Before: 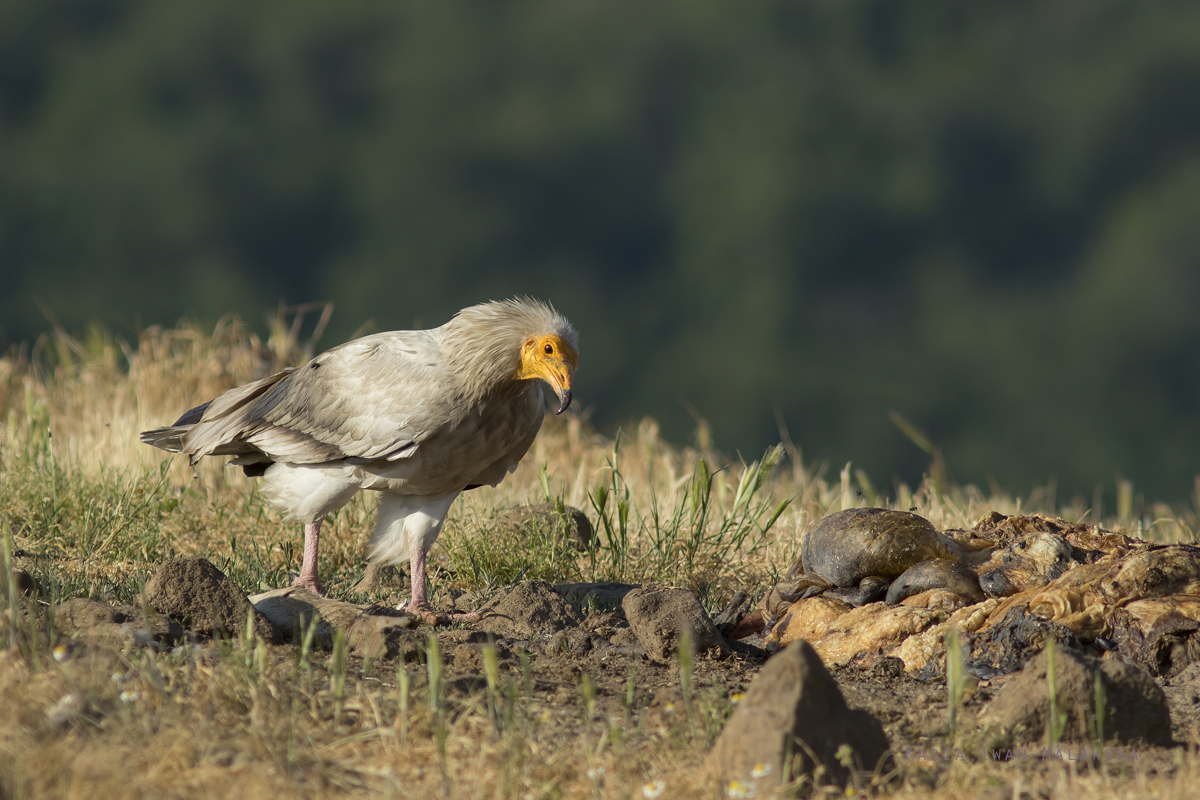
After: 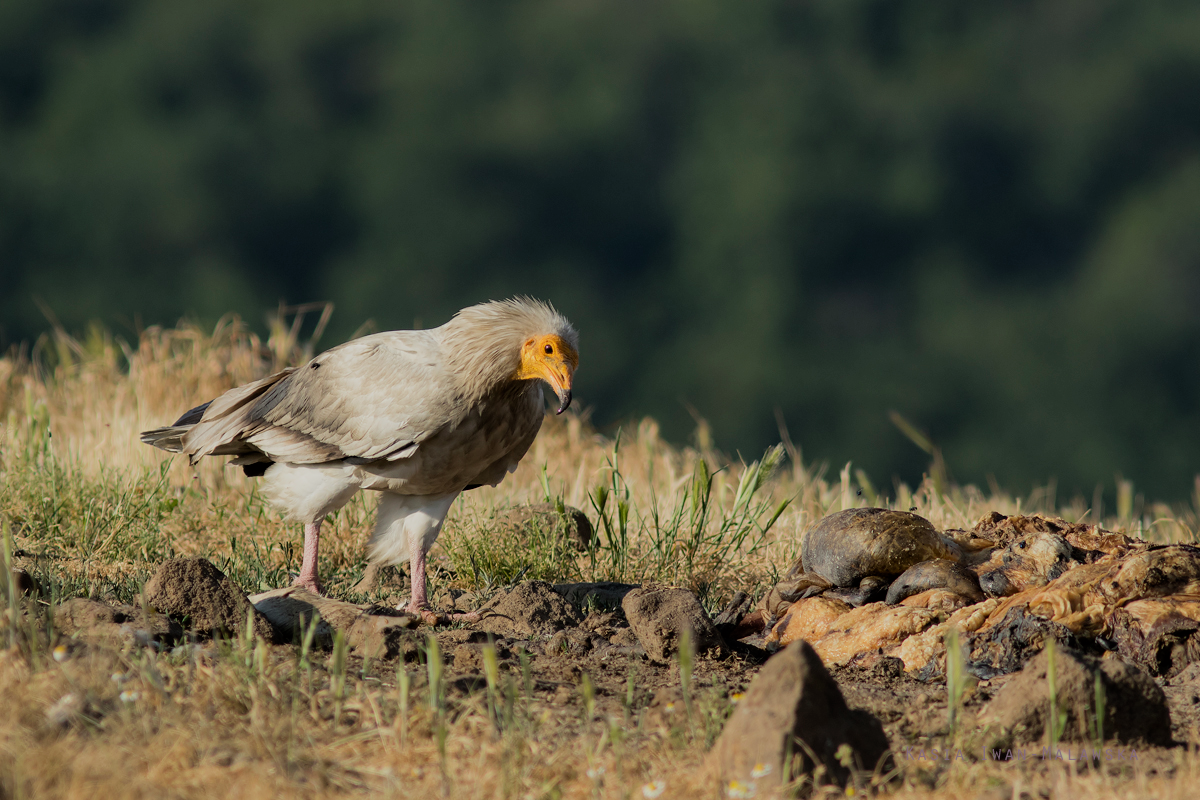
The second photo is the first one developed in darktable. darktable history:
filmic rgb: black relative exposure -7.65 EV, white relative exposure 4.56 EV, threshold 5.99 EV, hardness 3.61, contrast 1.062, enable highlight reconstruction true
